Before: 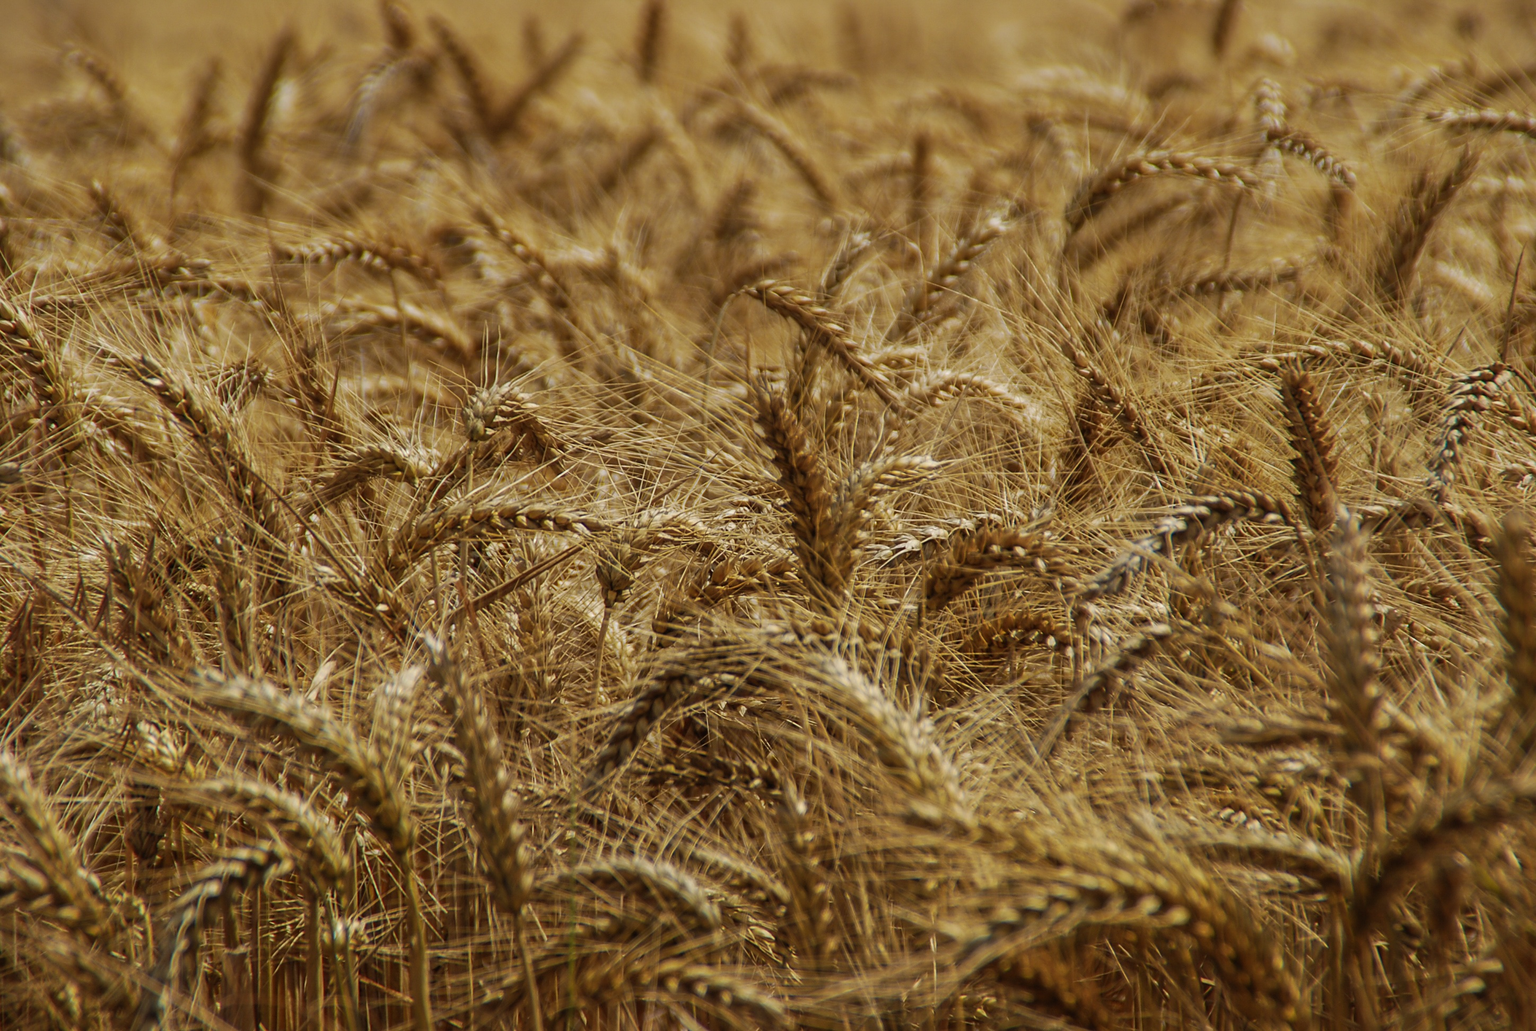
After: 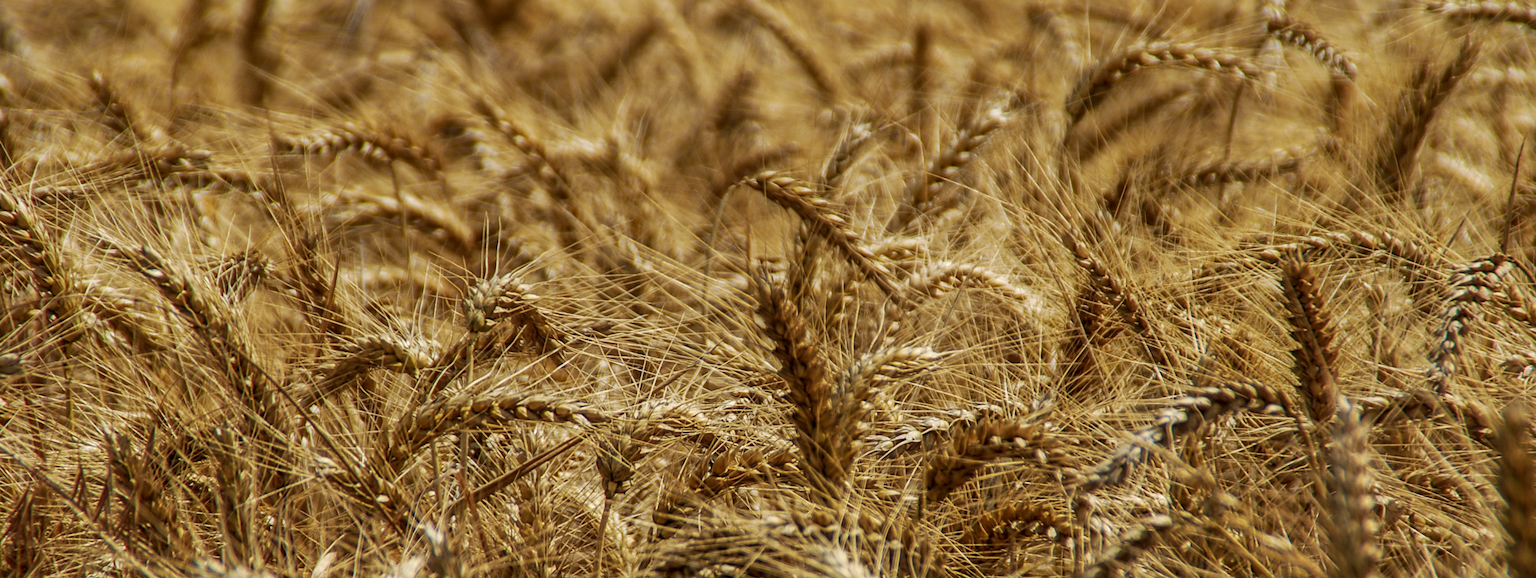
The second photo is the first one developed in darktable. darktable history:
contrast brightness saturation: contrast 0.1, brightness 0.03, saturation 0.09
local contrast: on, module defaults
crop and rotate: top 10.605%, bottom 33.274%
